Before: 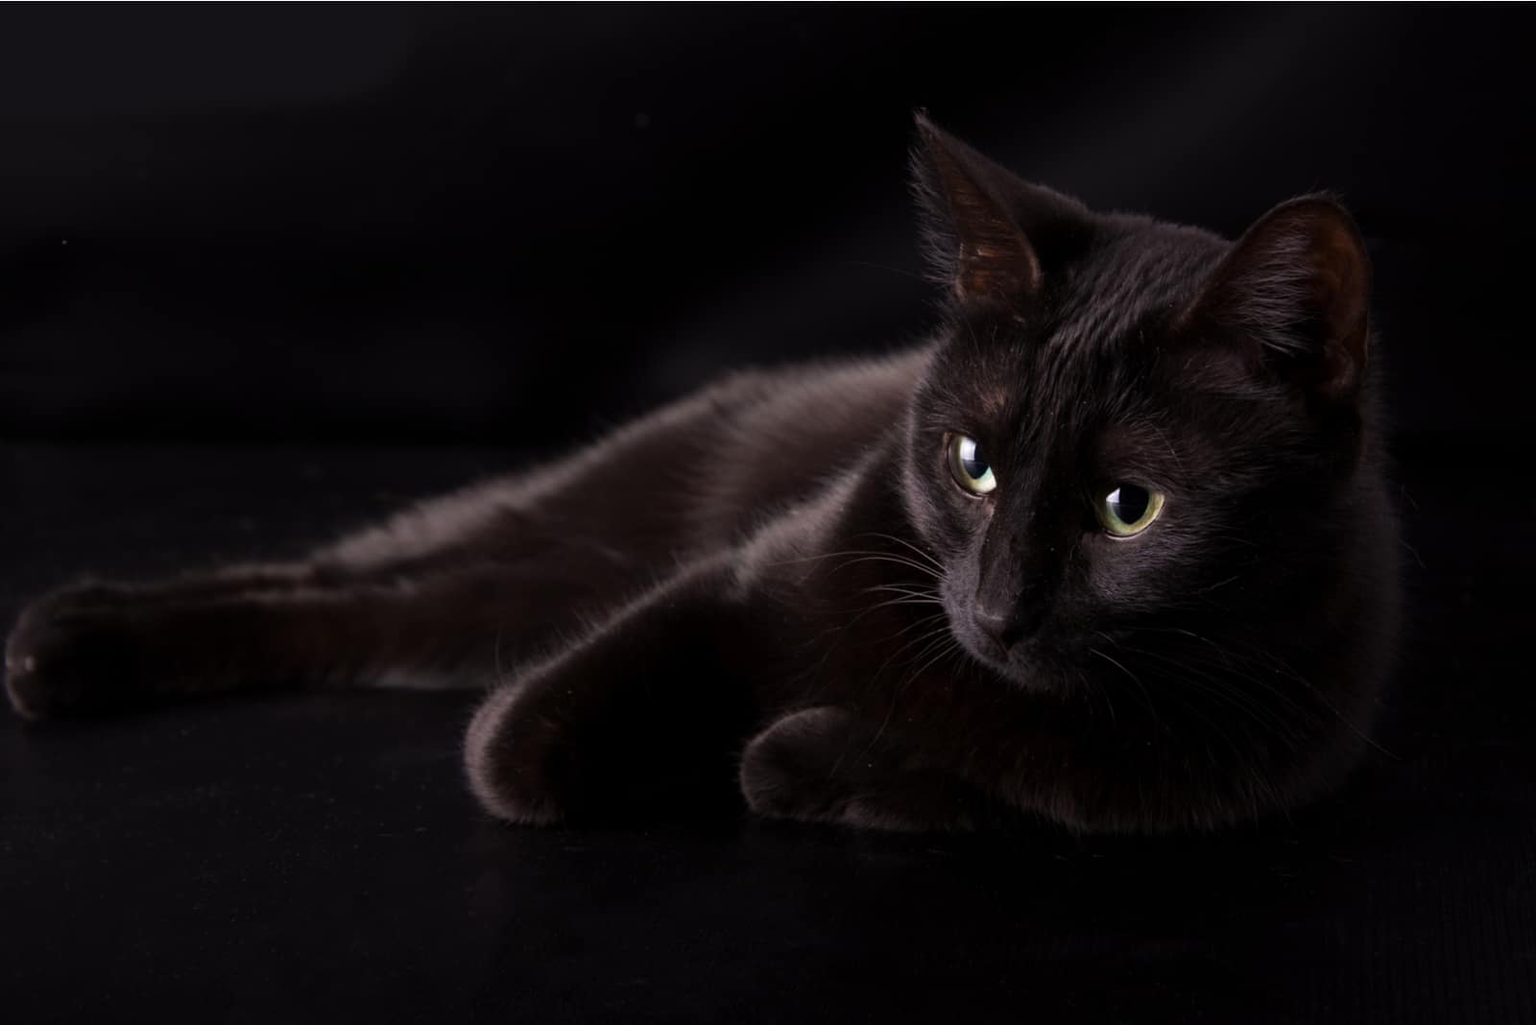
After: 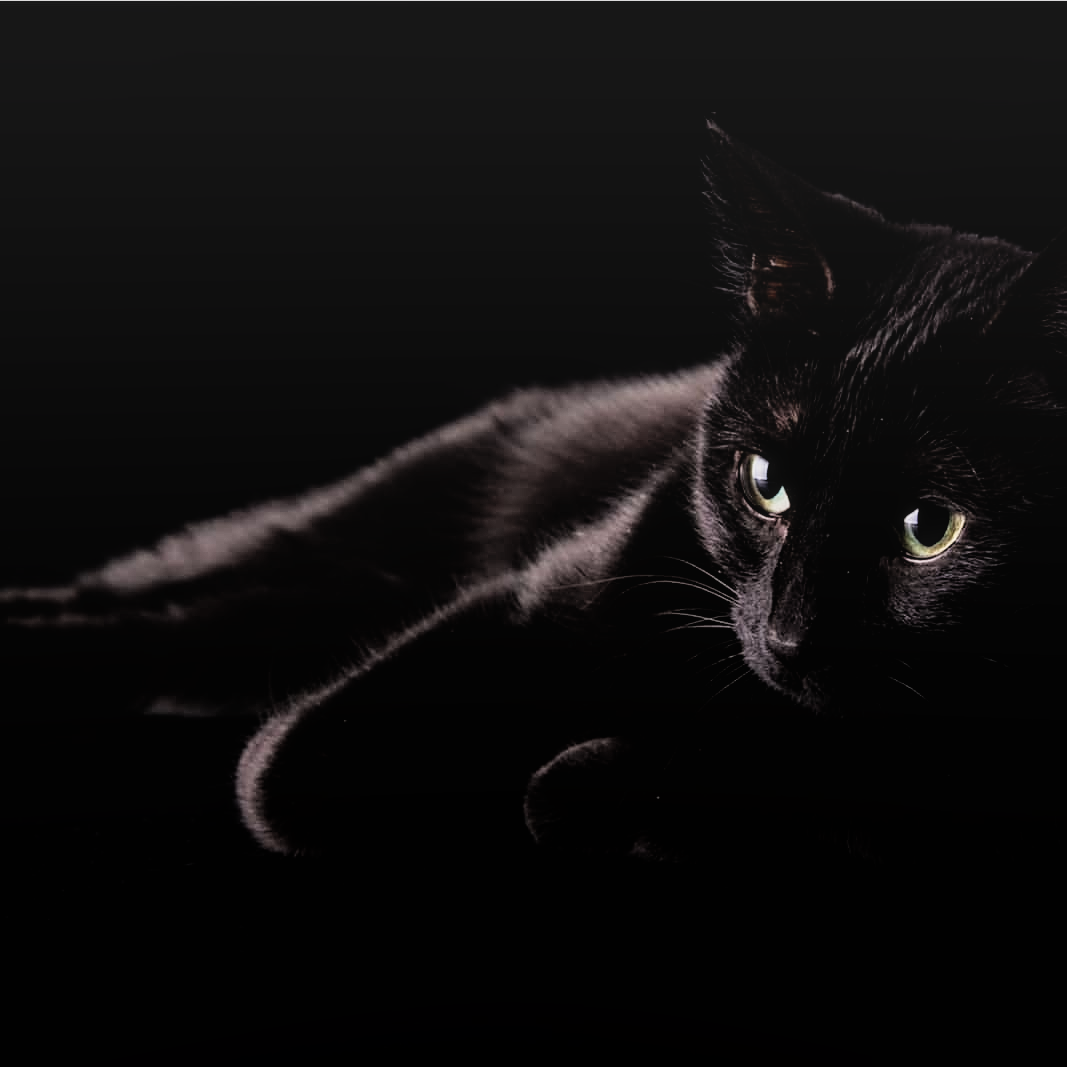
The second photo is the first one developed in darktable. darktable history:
exposure: black level correction 0, exposure 0.301 EV, compensate highlight preservation false
filmic rgb: black relative exposure -5.1 EV, white relative exposure 3.99 EV, hardness 2.89, contrast 1.301
sharpen: on, module defaults
local contrast: on, module defaults
shadows and highlights: shadows -1.36, highlights 40.55
color correction: highlights b* 0.039, saturation 0.983
crop and rotate: left 15.529%, right 17.734%
